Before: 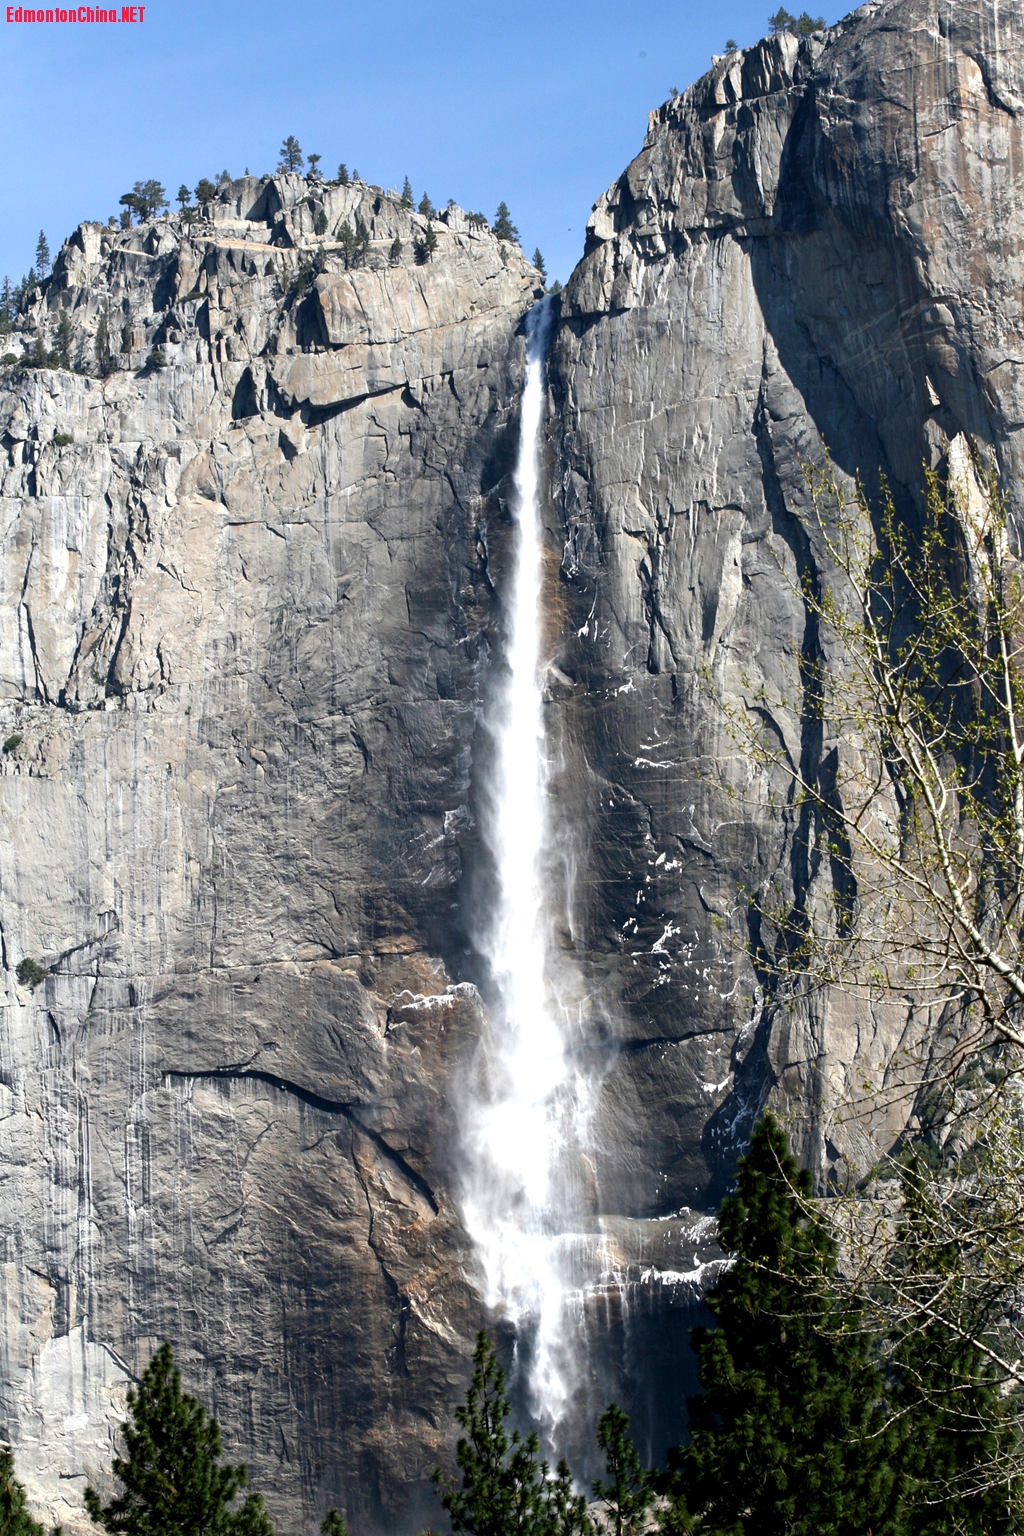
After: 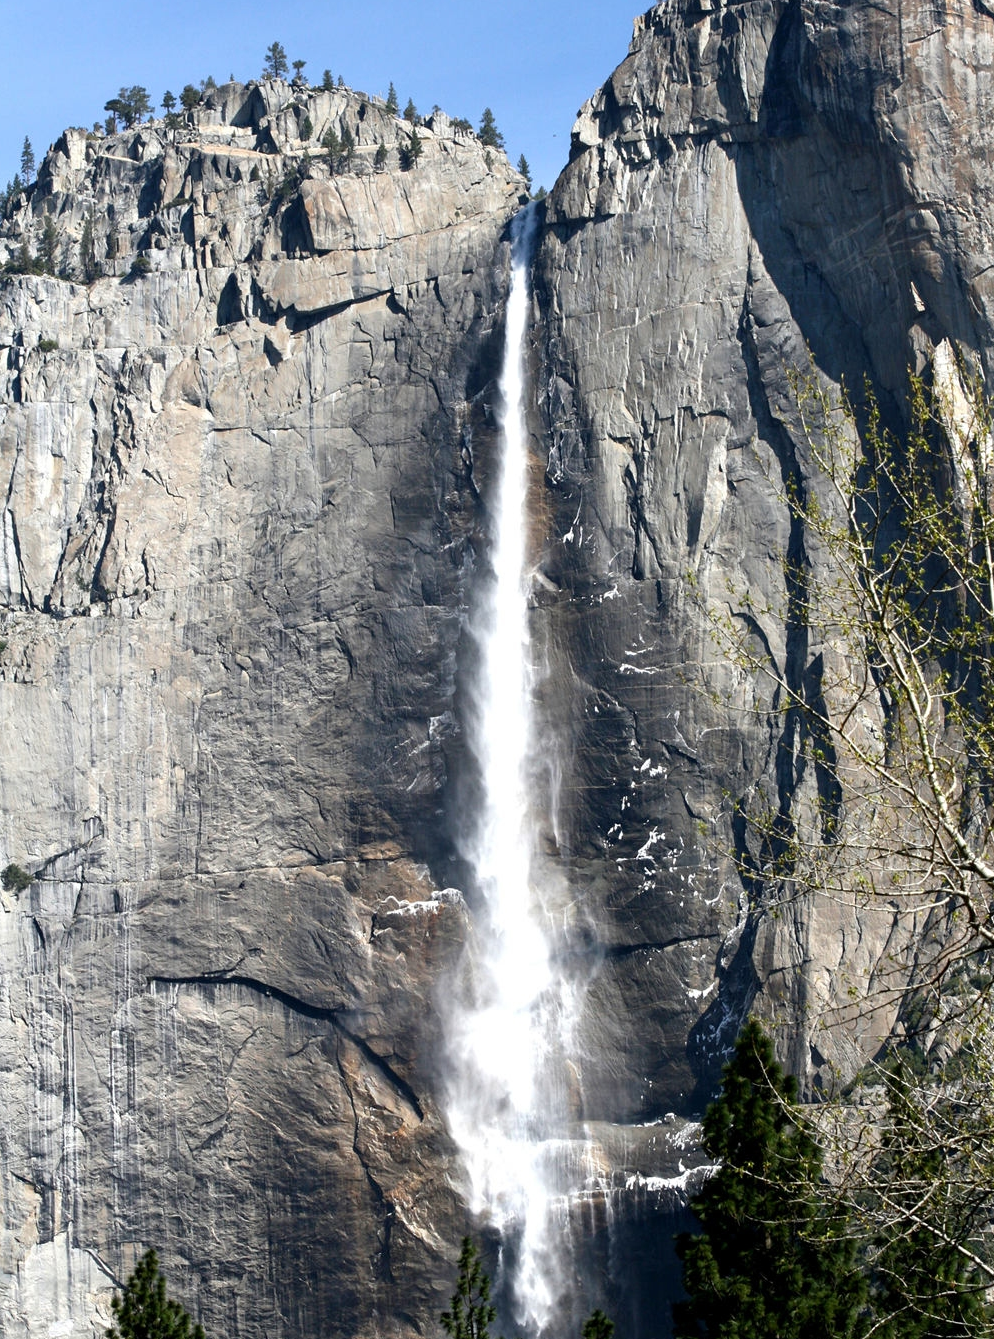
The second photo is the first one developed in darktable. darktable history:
crop: left 1.507%, top 6.147%, right 1.379%, bottom 6.637%
tone equalizer: on, module defaults
